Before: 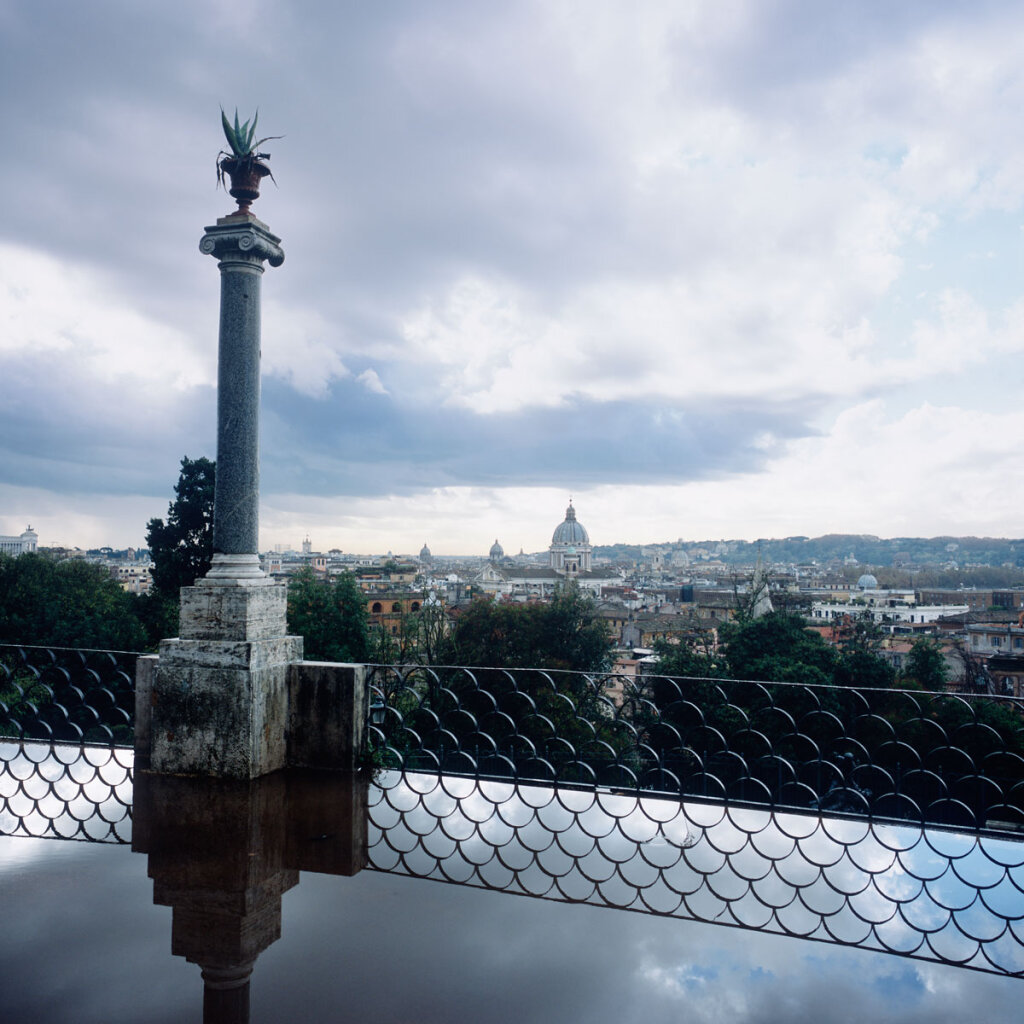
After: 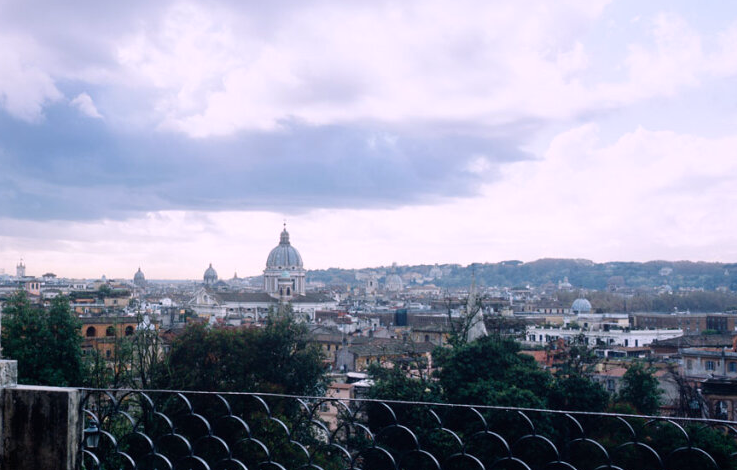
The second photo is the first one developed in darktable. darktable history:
white balance: red 1.05, blue 1.072
crop and rotate: left 27.938%, top 27.046%, bottom 27.046%
